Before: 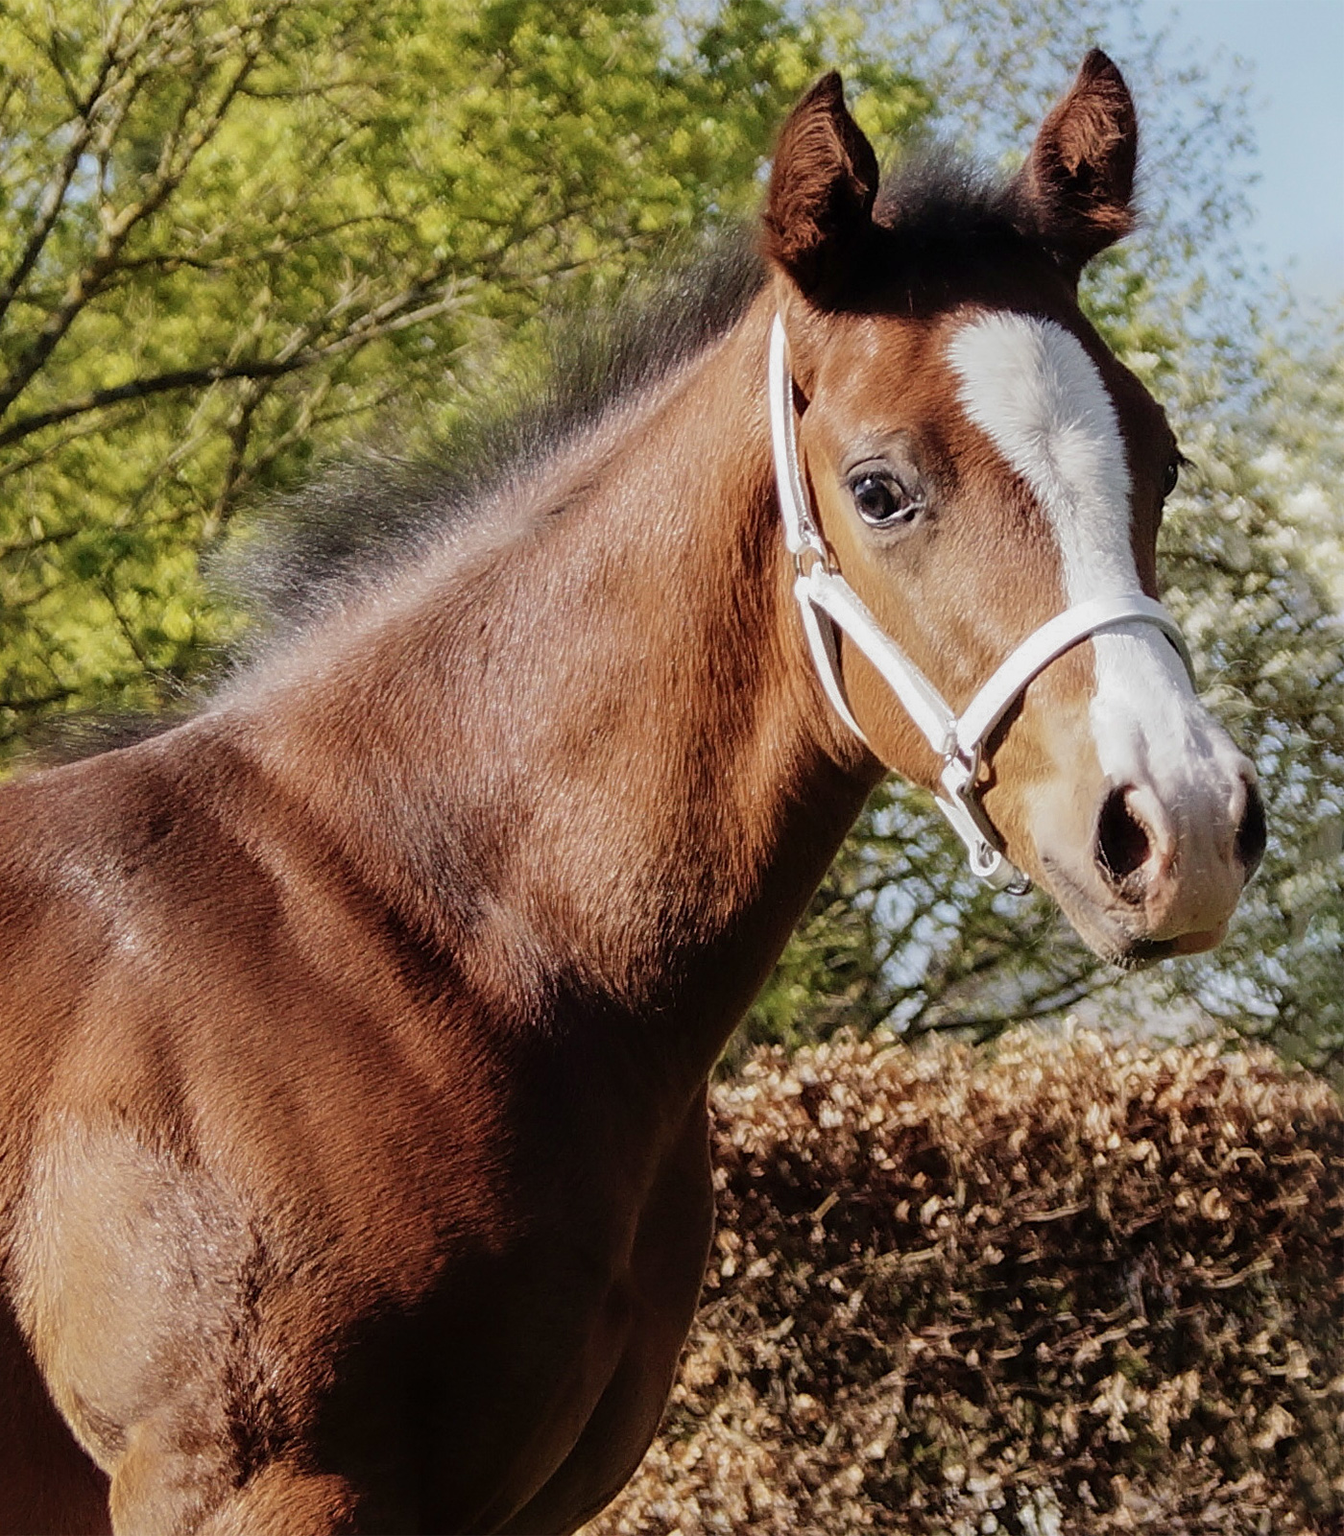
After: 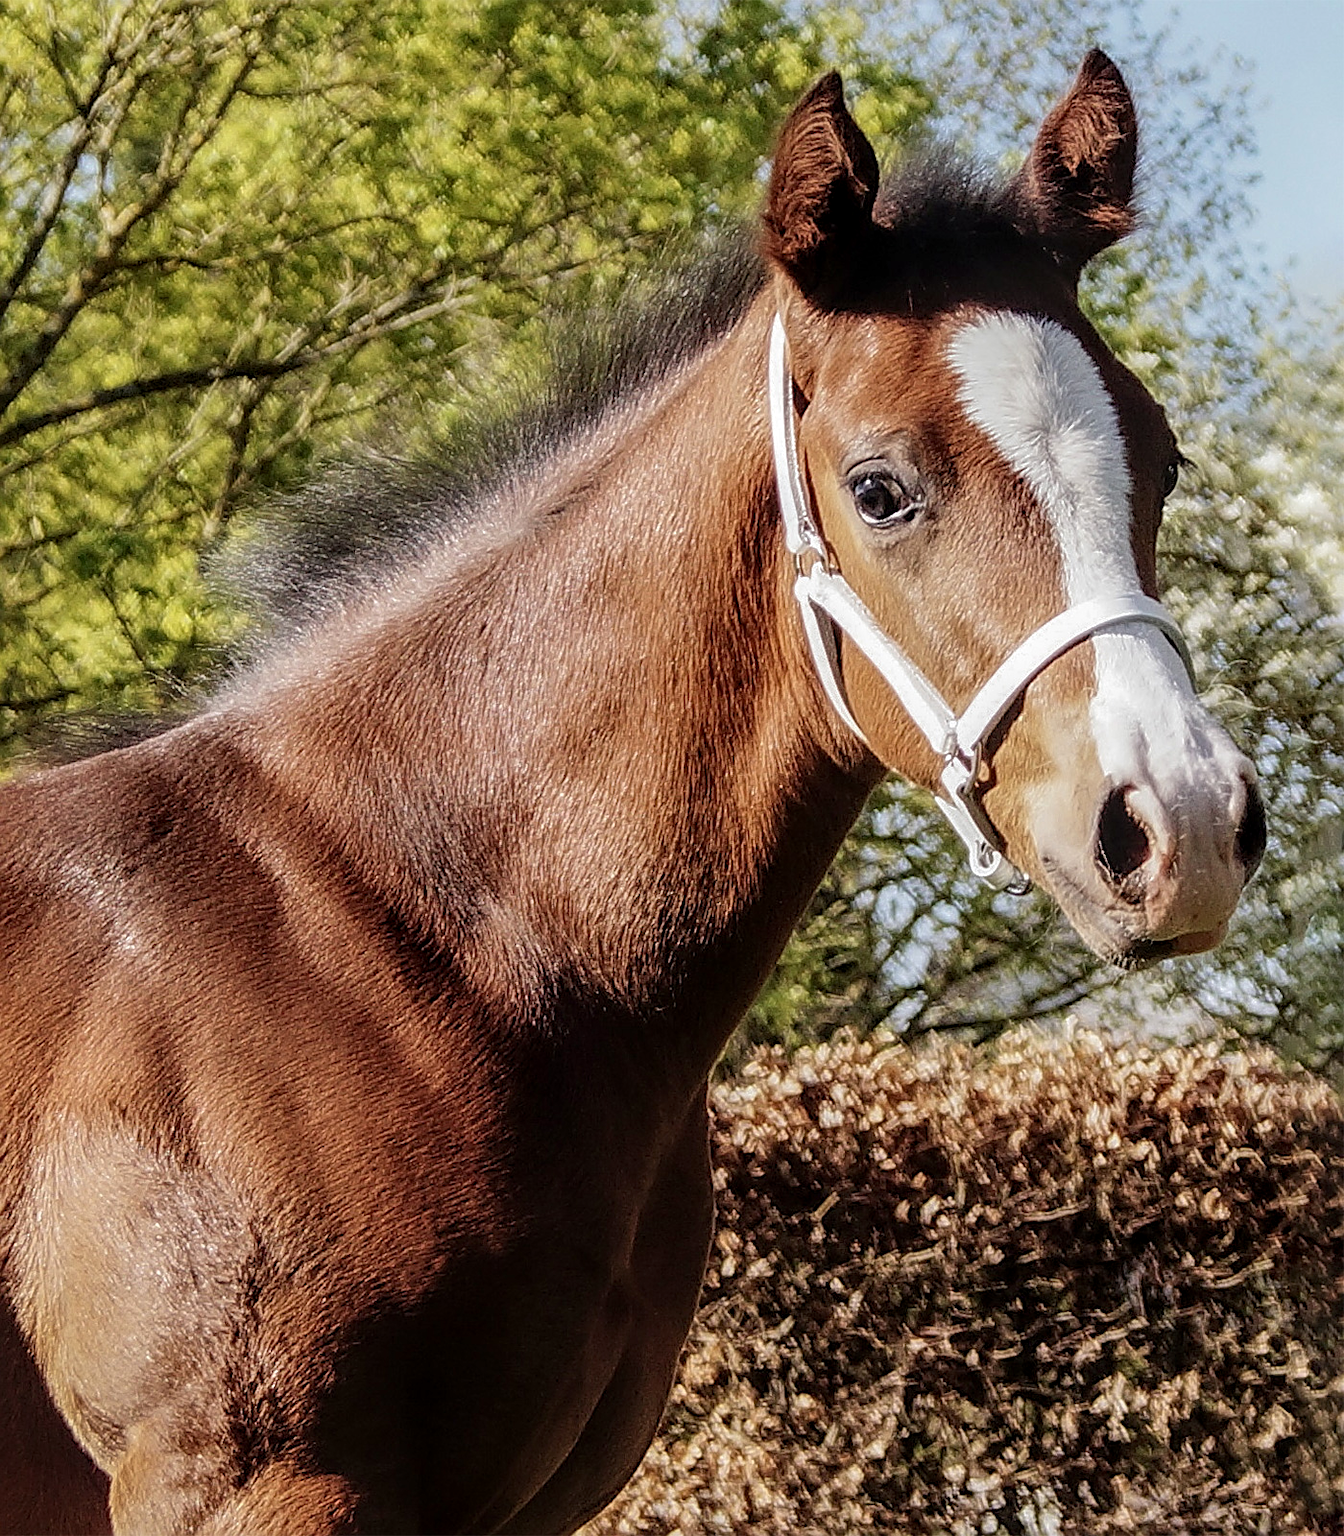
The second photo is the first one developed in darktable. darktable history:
levels: mode automatic, black 0.023%, white 99.97%, levels [0.062, 0.494, 0.925]
local contrast: on, module defaults
sharpen: on, module defaults
